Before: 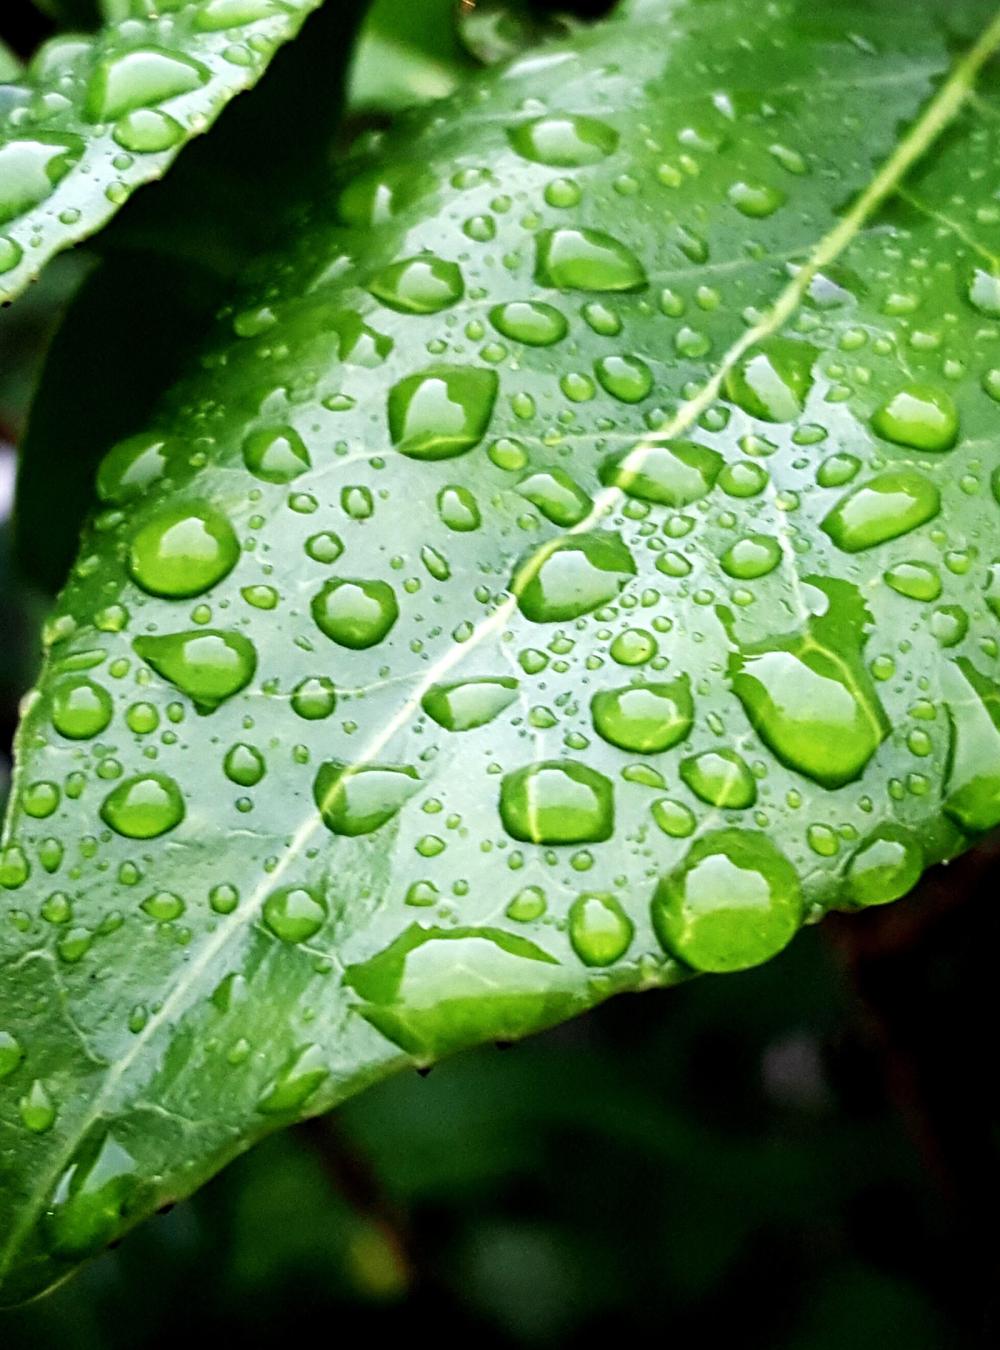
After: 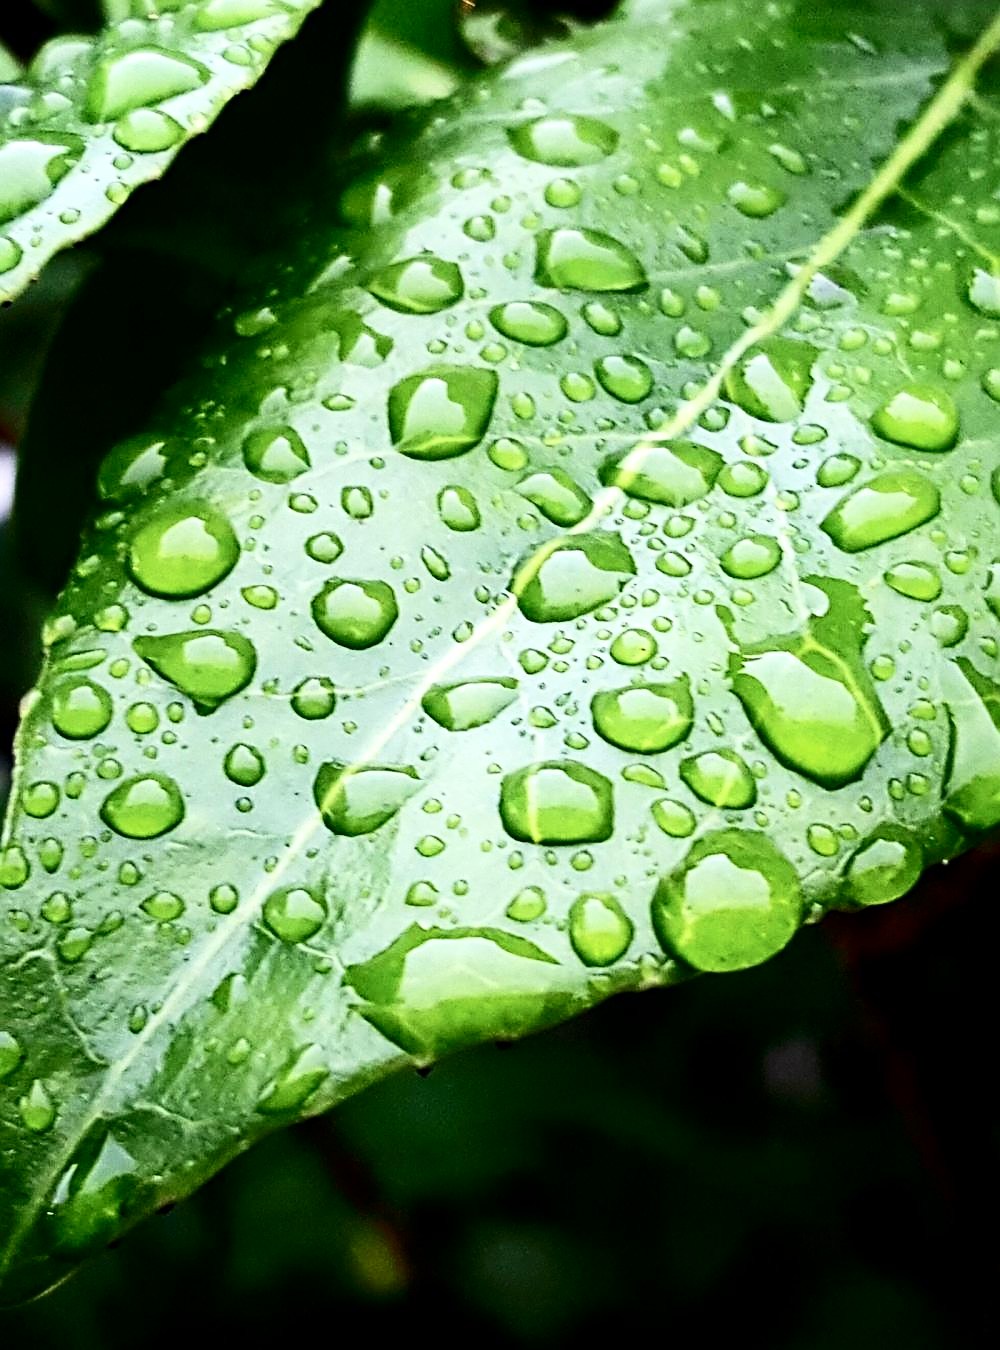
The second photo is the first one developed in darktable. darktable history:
sharpen: amount 0.6
contrast brightness saturation: contrast 0.28
